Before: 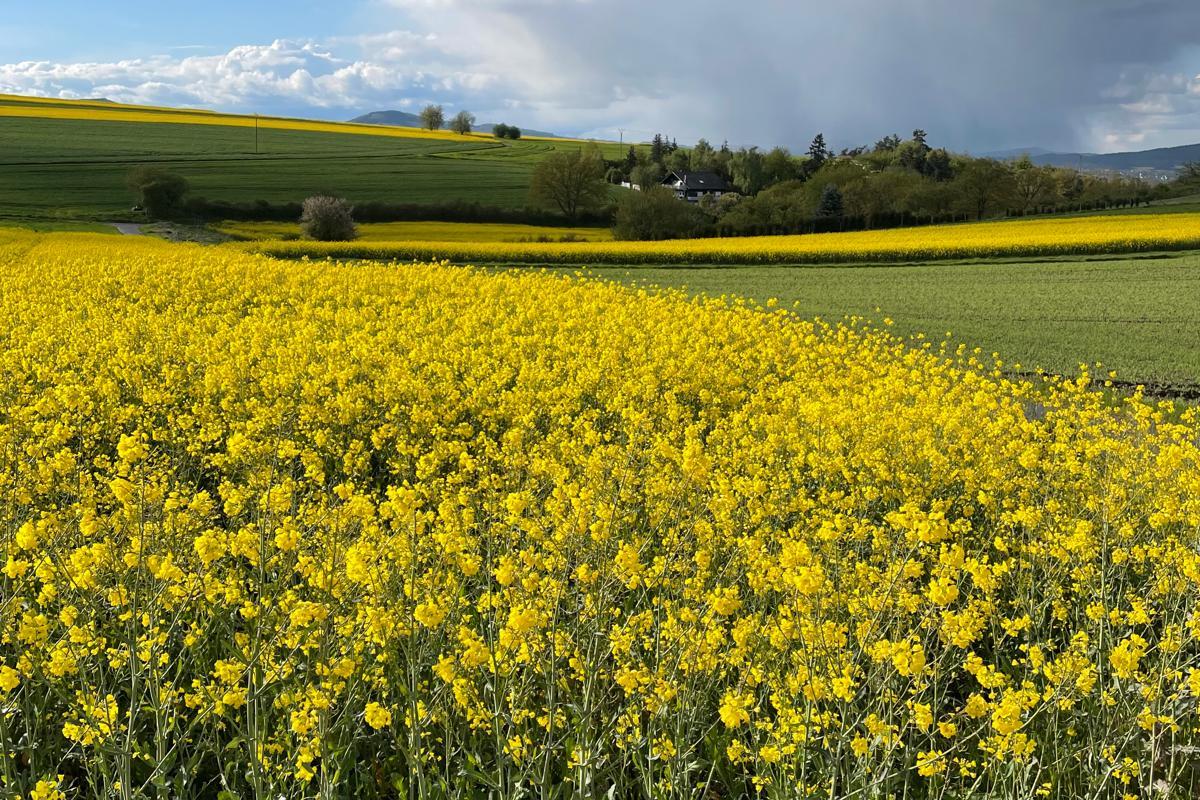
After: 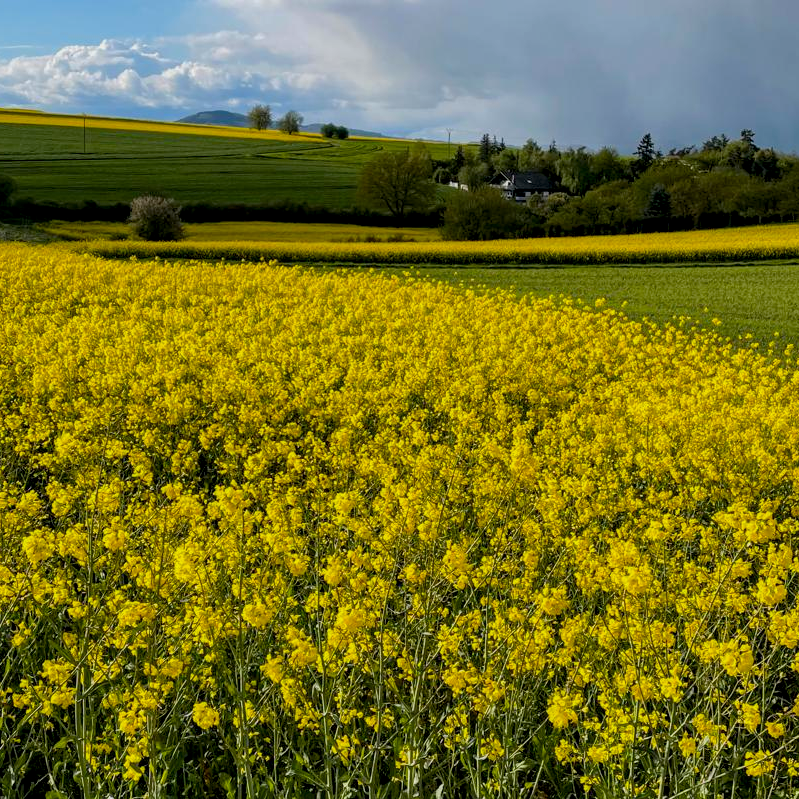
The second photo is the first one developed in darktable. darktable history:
crop and rotate: left 14.336%, right 19.014%
color balance rgb: shadows lift › chroma 0.895%, shadows lift › hue 113.81°, global offset › luminance -0.503%, perceptual saturation grading › global saturation 19.439%, global vibrance 20%
exposure: exposure -0.355 EV, compensate highlight preservation false
local contrast: on, module defaults
